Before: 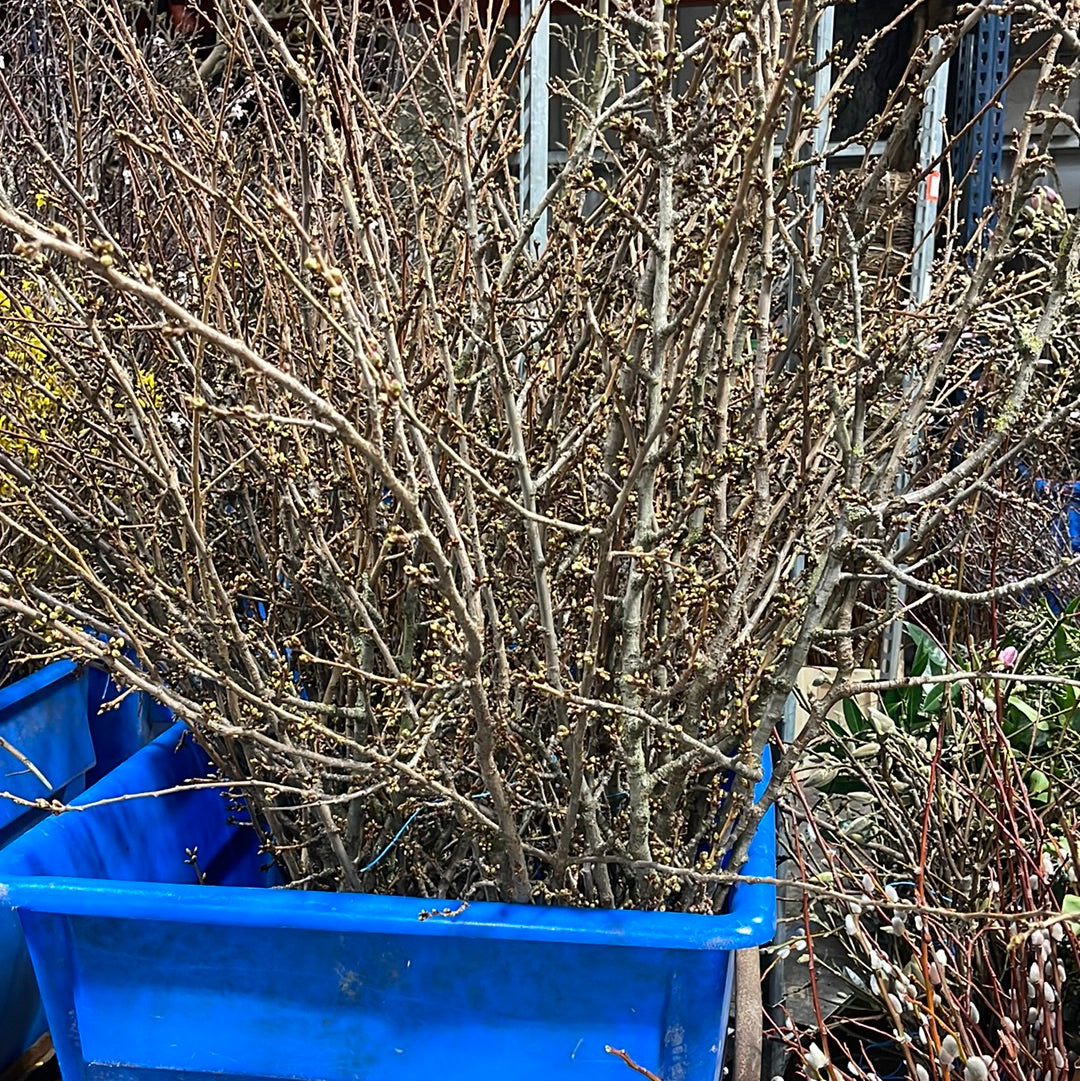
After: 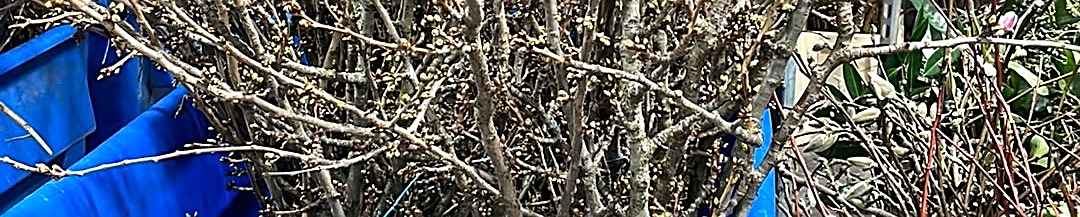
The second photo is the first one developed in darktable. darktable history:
crop and rotate: top 58.767%, bottom 21.137%
sharpen: on, module defaults
tone equalizer: -8 EV -0.444 EV, -7 EV -0.424 EV, -6 EV -0.294 EV, -5 EV -0.252 EV, -3 EV 0.232 EV, -2 EV 0.318 EV, -1 EV 0.365 EV, +0 EV 0.41 EV, mask exposure compensation -0.509 EV
